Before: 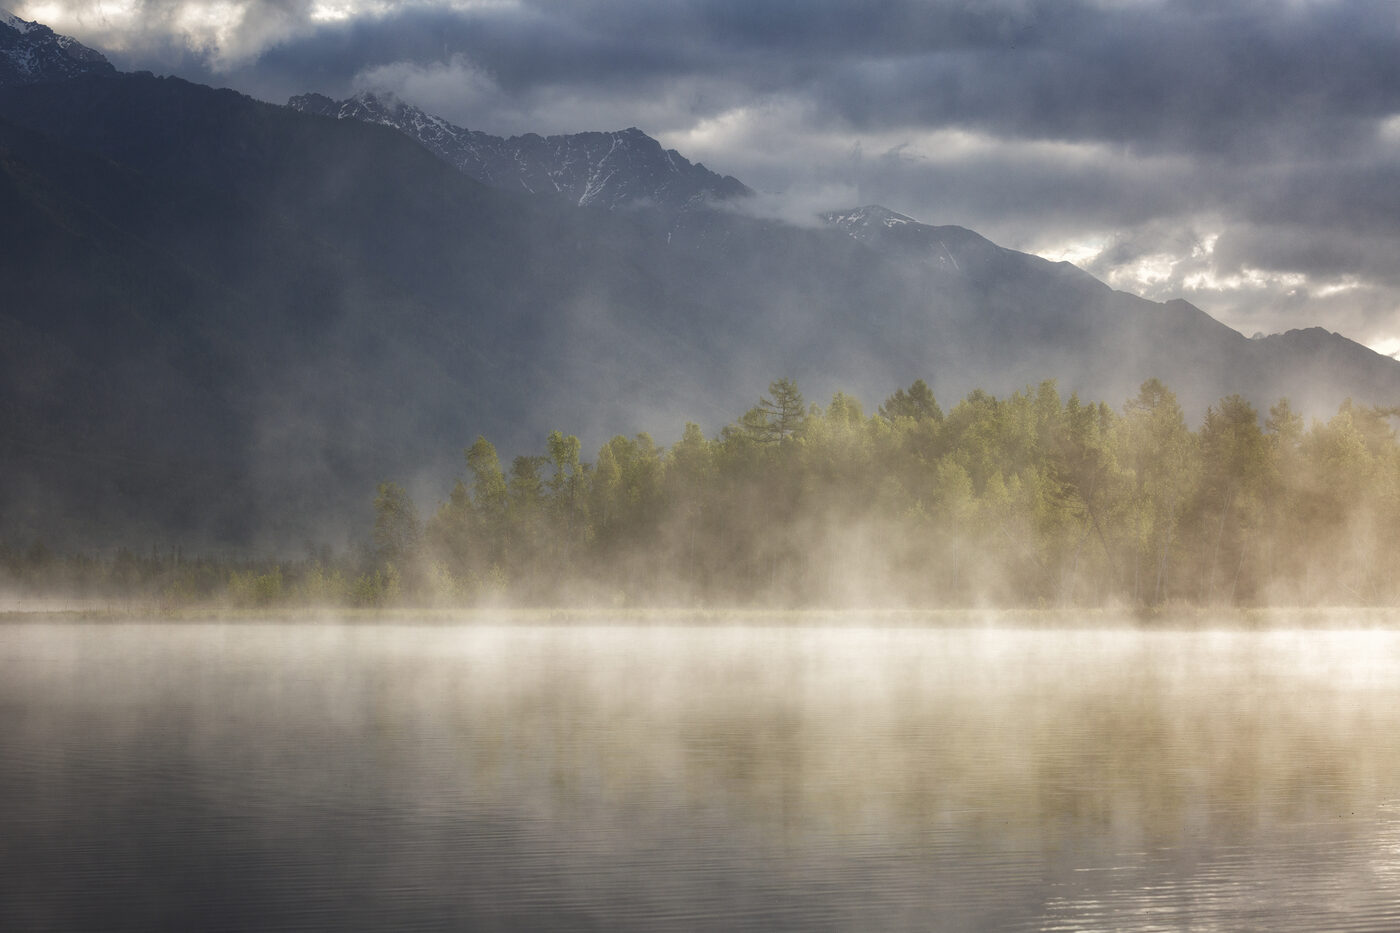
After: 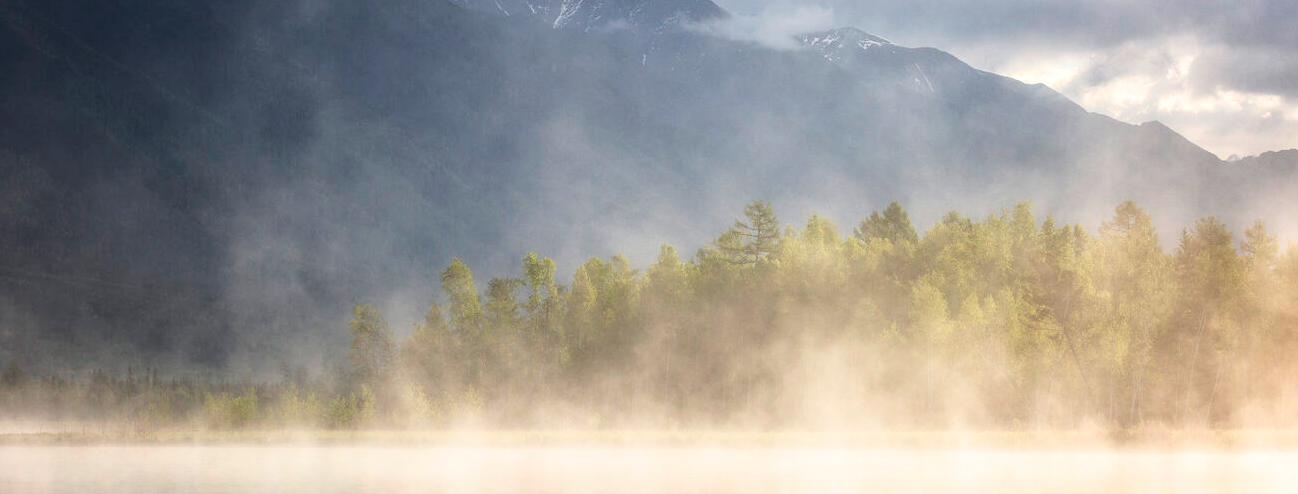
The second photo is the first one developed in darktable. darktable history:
base curve: curves: ch0 [(0, 0) (0.028, 0.03) (0.121, 0.232) (0.46, 0.748) (0.859, 0.968) (1, 1)]
tone equalizer: on, module defaults
crop: left 1.826%, top 19.134%, right 5.459%, bottom 27.867%
